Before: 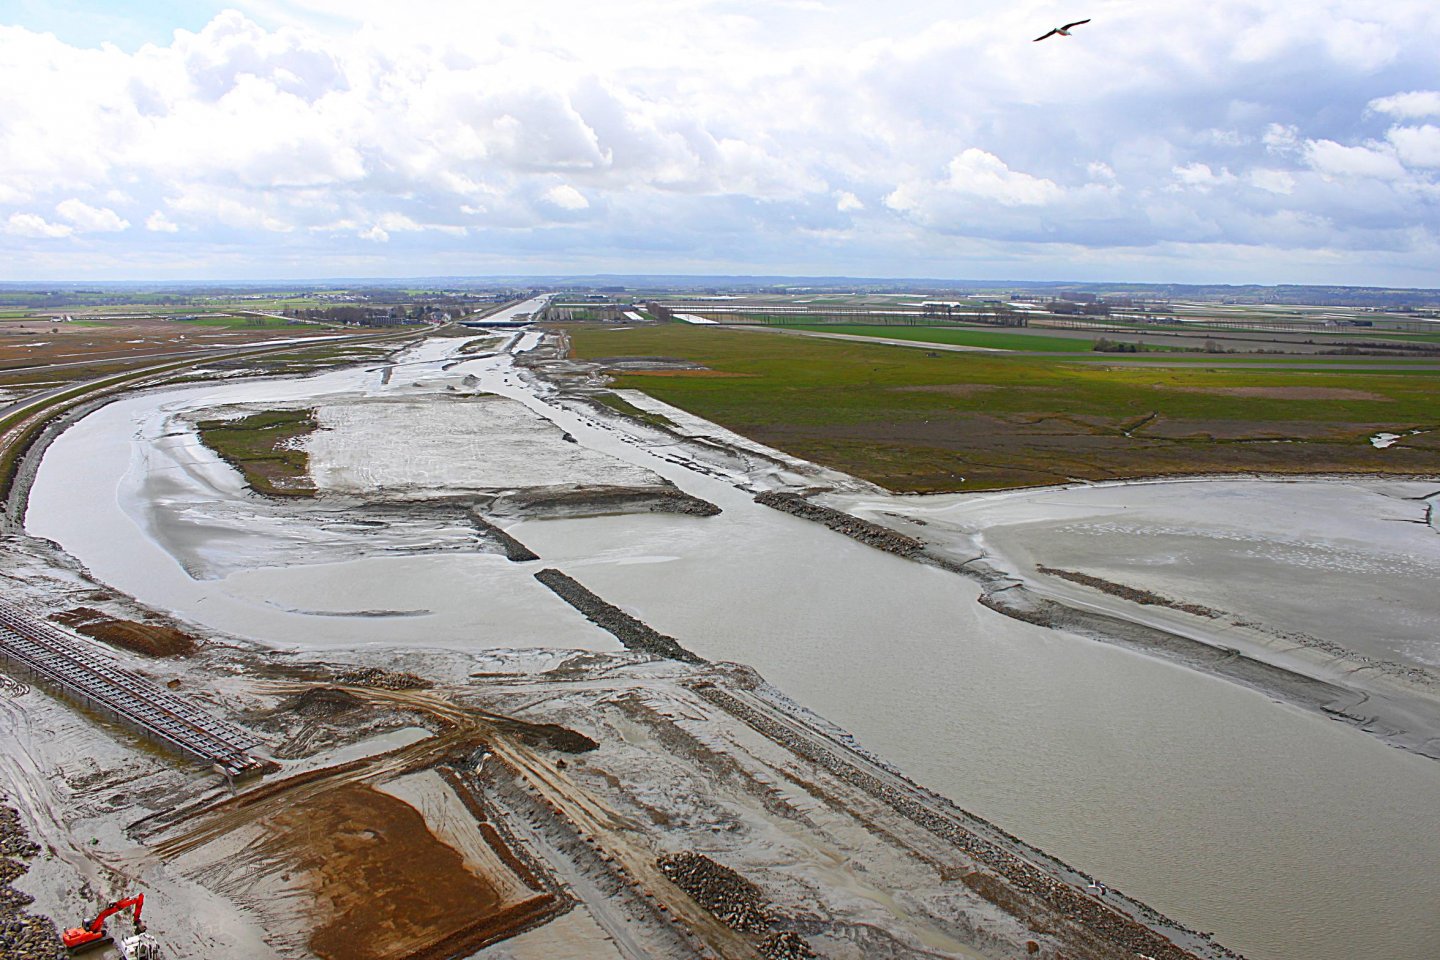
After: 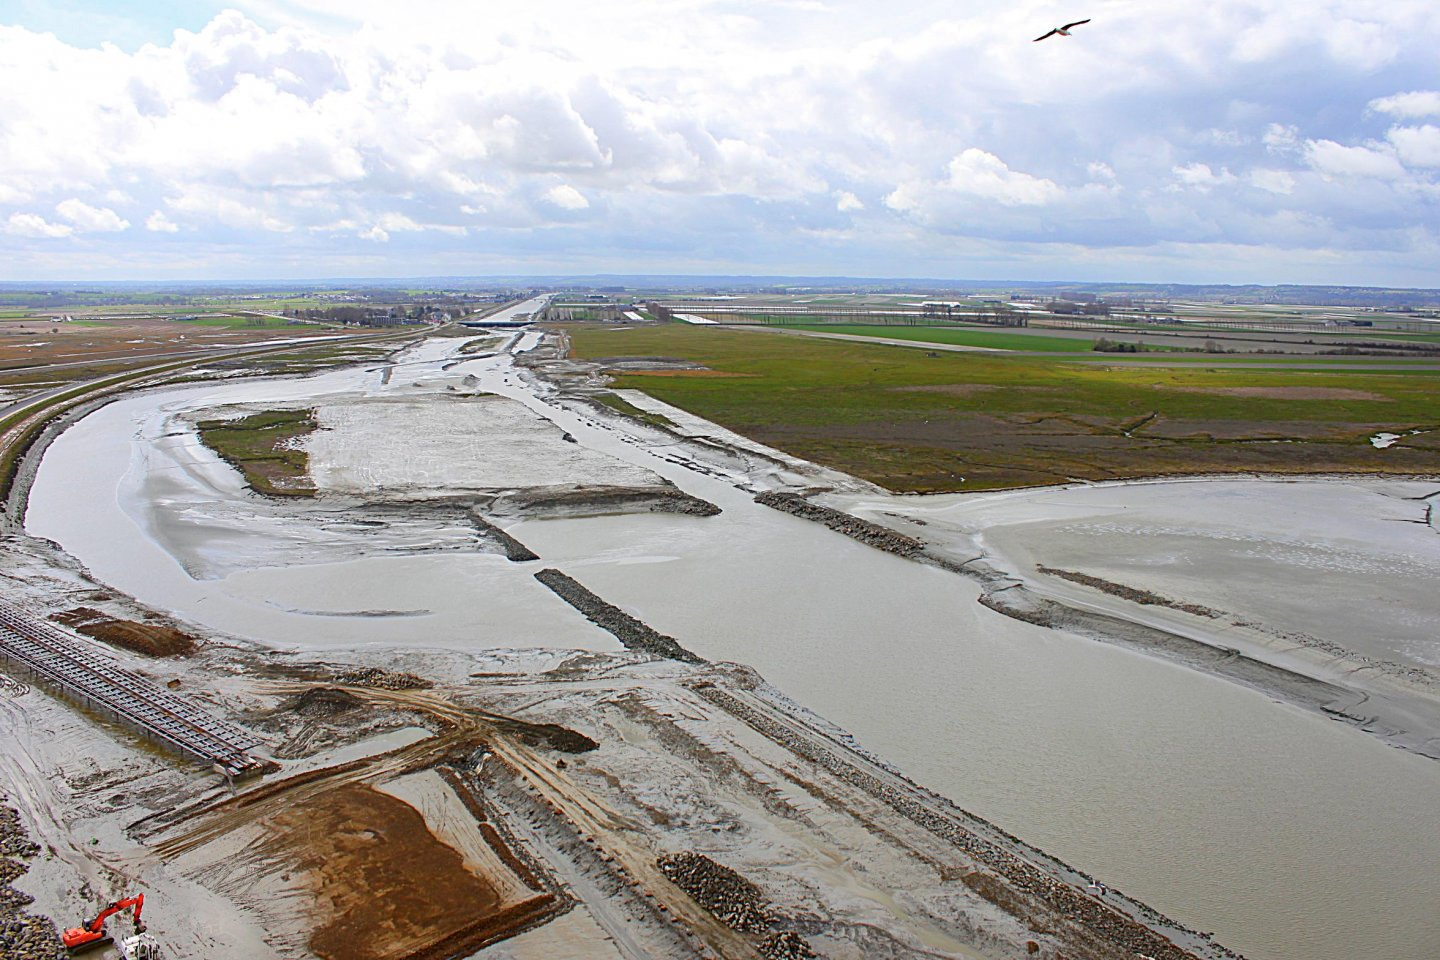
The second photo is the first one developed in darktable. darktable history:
tone curve: curves: ch0 [(0, 0) (0.003, 0.006) (0.011, 0.014) (0.025, 0.024) (0.044, 0.035) (0.069, 0.046) (0.1, 0.074) (0.136, 0.115) (0.177, 0.161) (0.224, 0.226) (0.277, 0.293) (0.335, 0.364) (0.399, 0.441) (0.468, 0.52) (0.543, 0.58) (0.623, 0.657) (0.709, 0.72) (0.801, 0.794) (0.898, 0.883) (1, 1)], color space Lab, independent channels, preserve colors none
